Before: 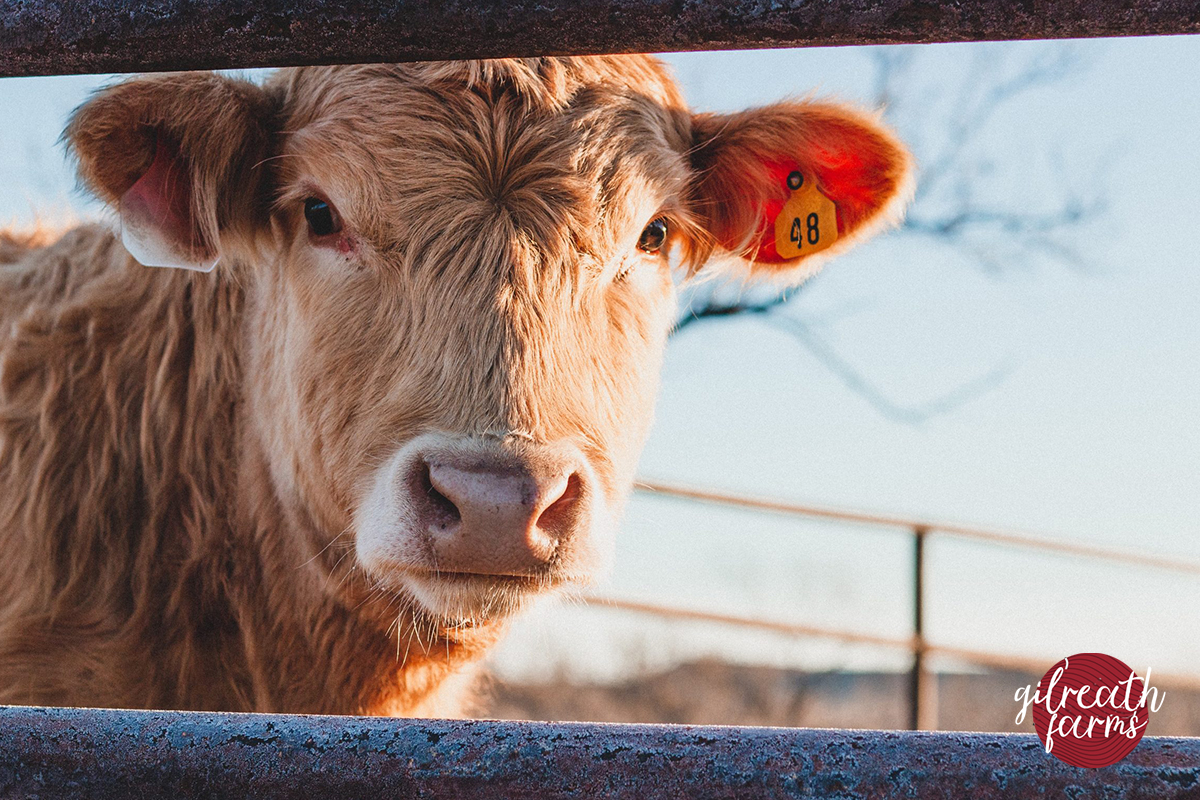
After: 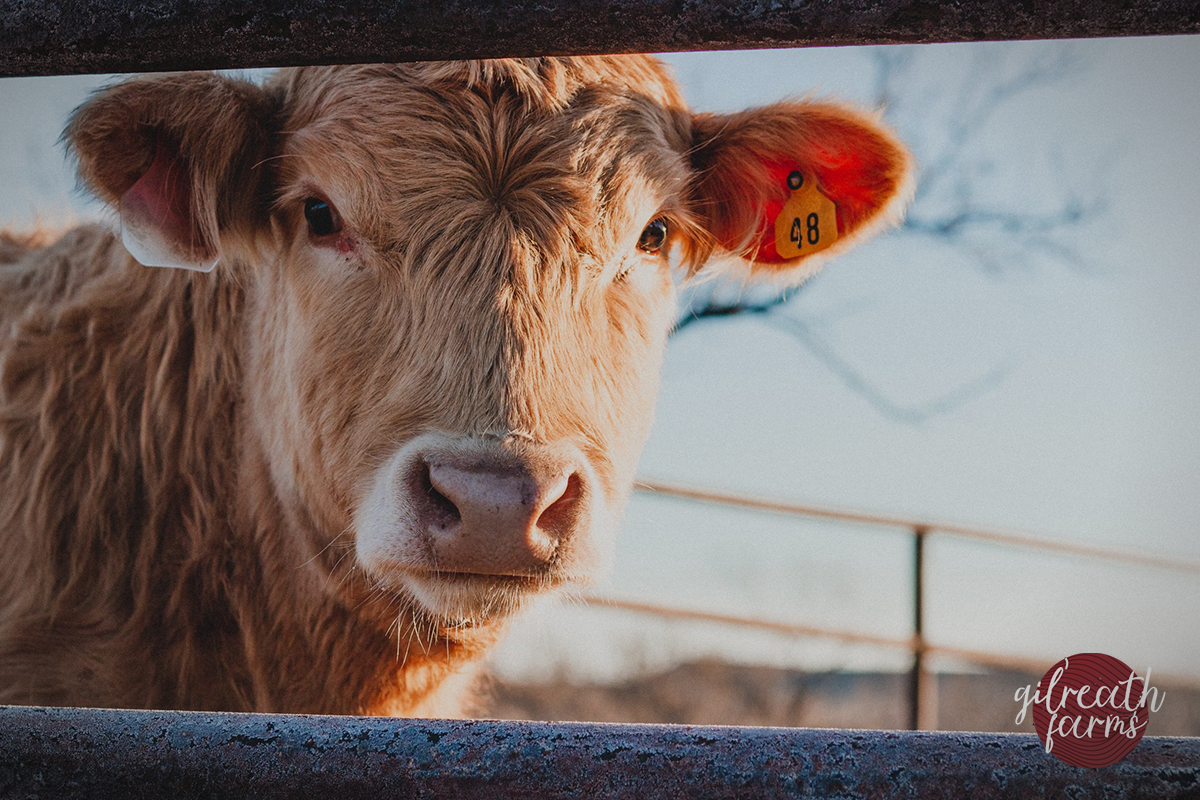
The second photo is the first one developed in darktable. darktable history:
vignetting: fall-off start 87%, automatic ratio true
exposure: exposure -0.492 EV, compensate highlight preservation false
